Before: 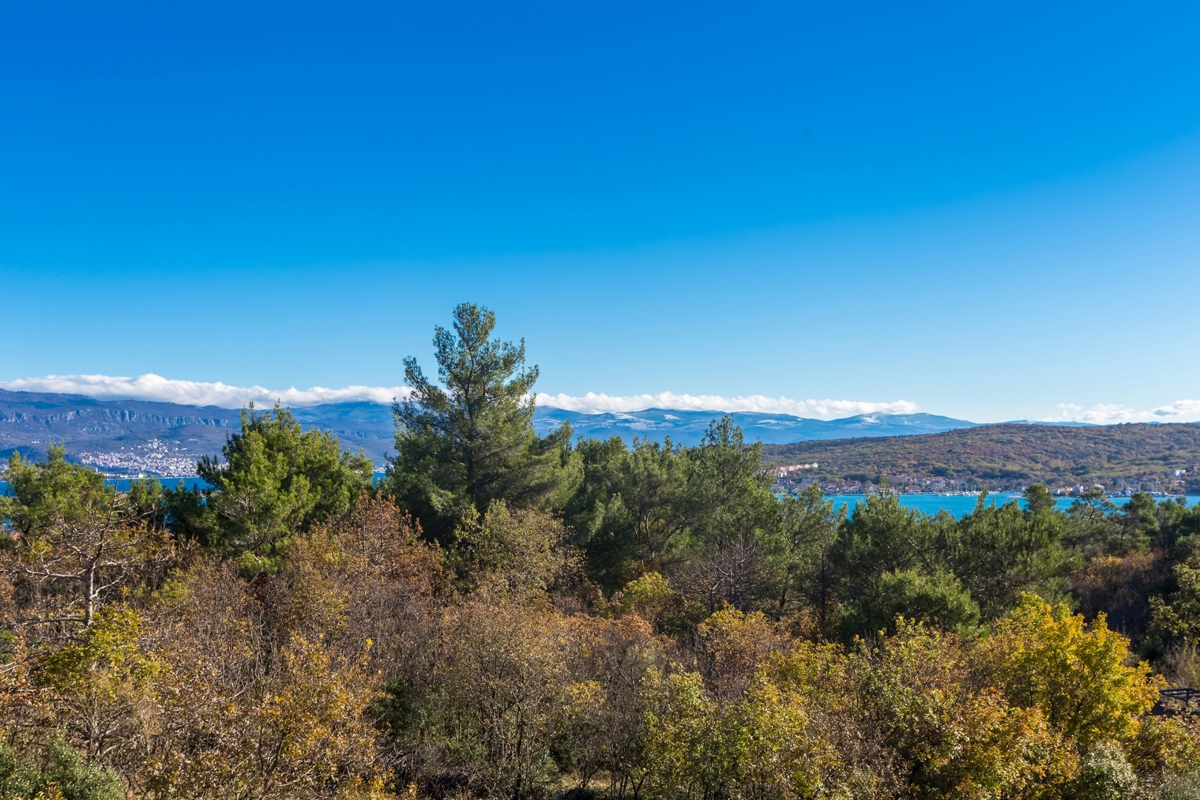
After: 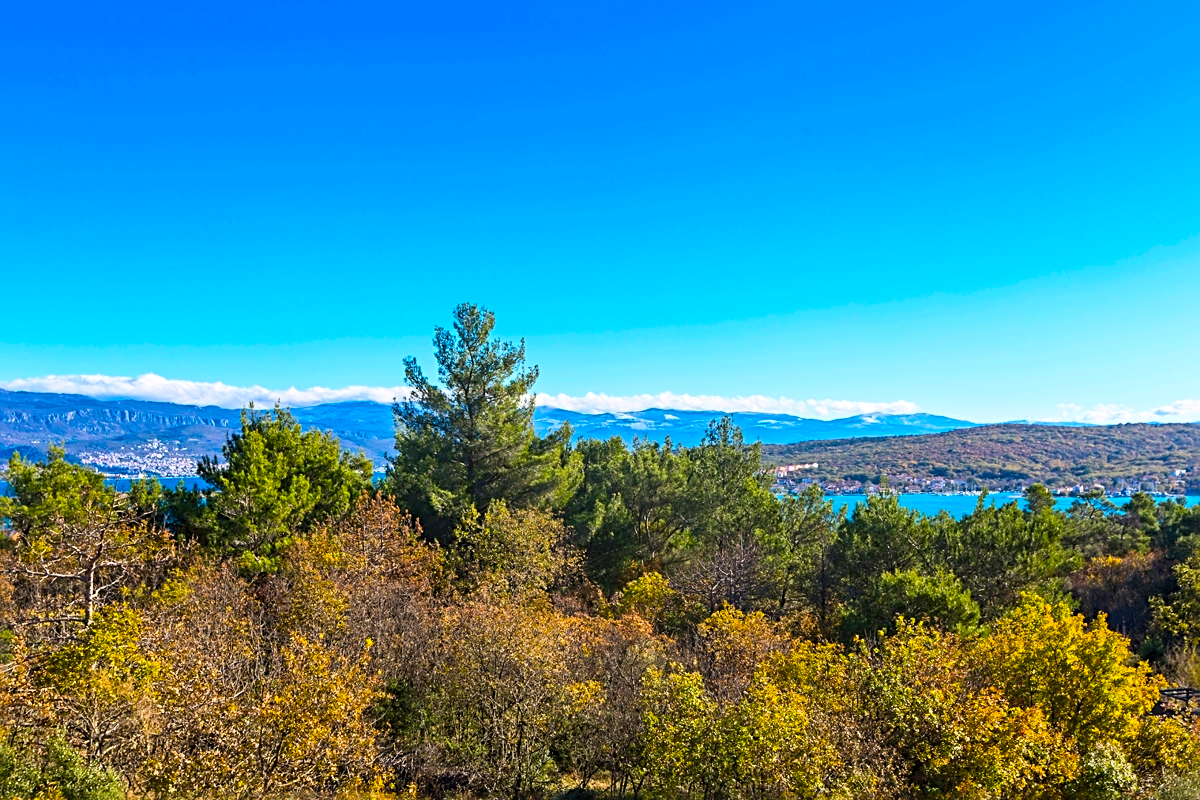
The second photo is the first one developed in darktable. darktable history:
base curve: curves: ch0 [(0, 0) (0.472, 0.455) (1, 1)], preserve colors none
color balance rgb: linear chroma grading › global chroma 15%, perceptual saturation grading › global saturation 30%
contrast brightness saturation: contrast 0.2, brightness 0.15, saturation 0.14
sharpen: radius 3.119
